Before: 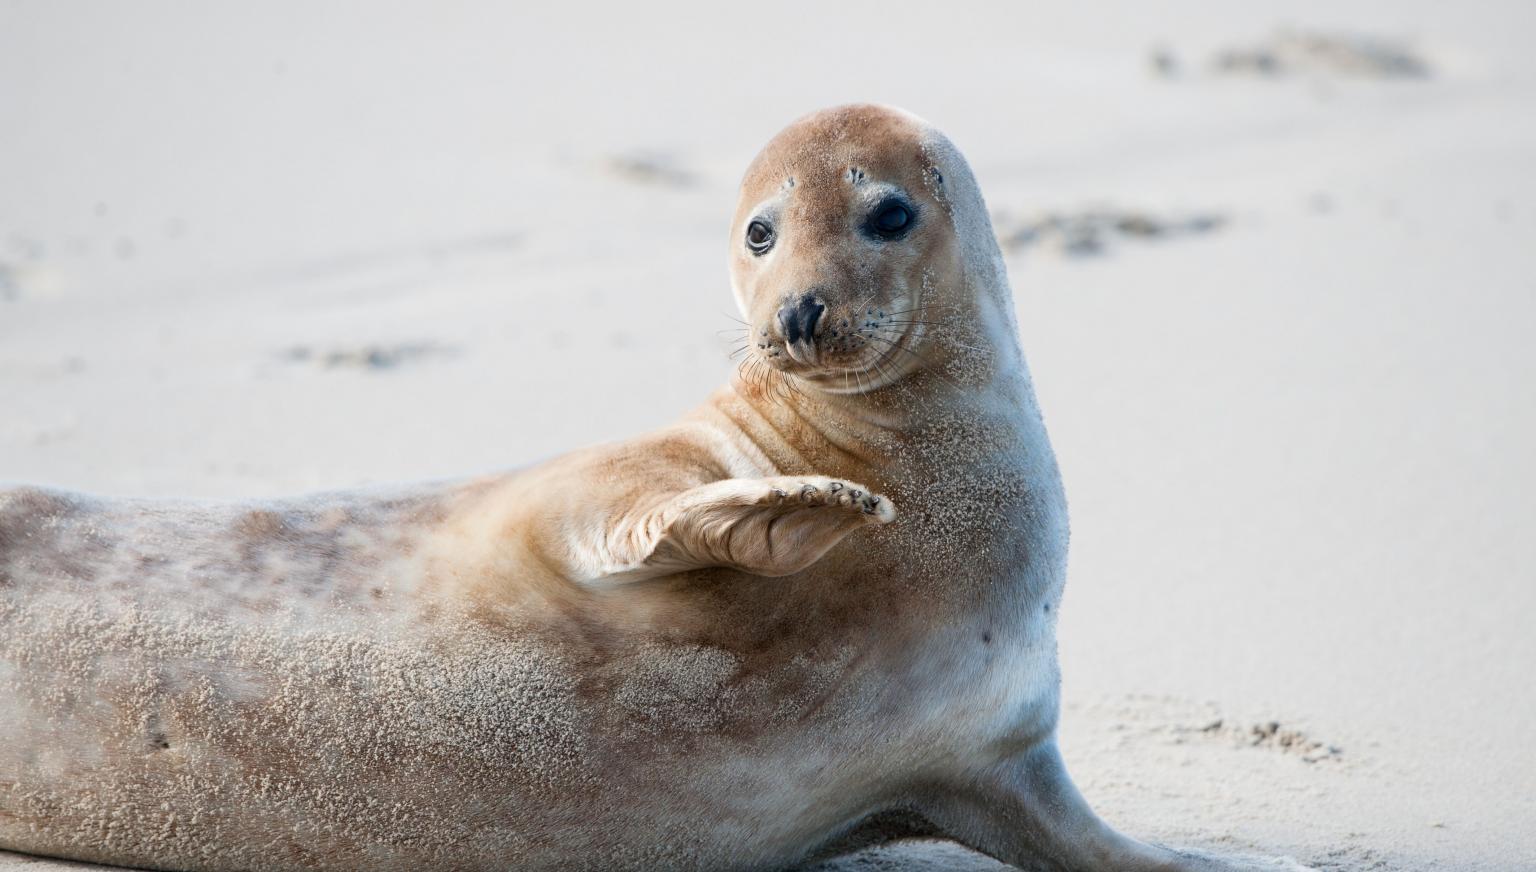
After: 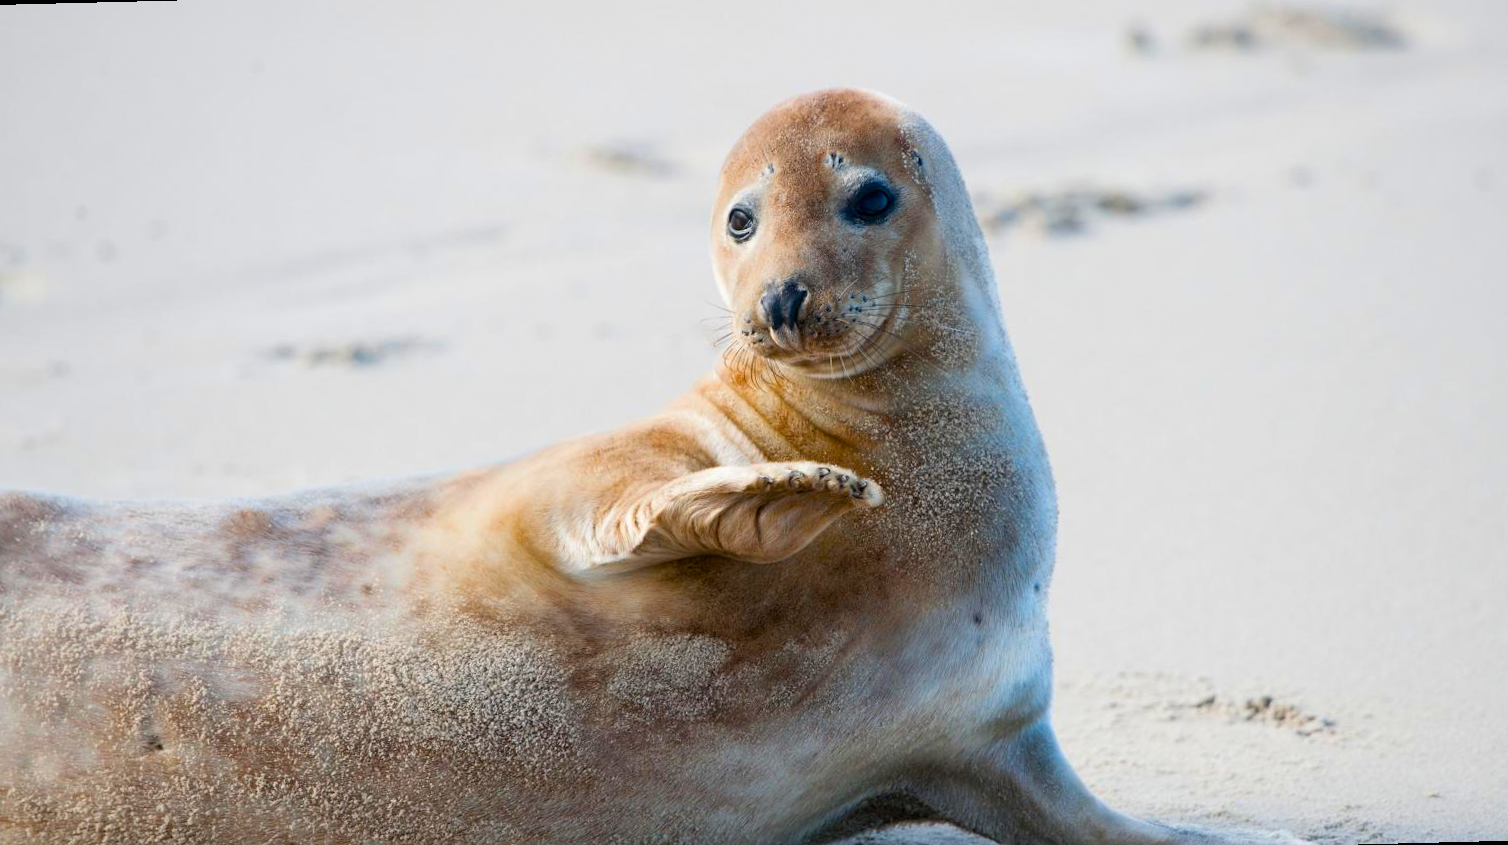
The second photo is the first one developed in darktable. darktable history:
color balance rgb: linear chroma grading › global chroma 15%, perceptual saturation grading › global saturation 30%
rotate and perspective: rotation -1.42°, crop left 0.016, crop right 0.984, crop top 0.035, crop bottom 0.965
